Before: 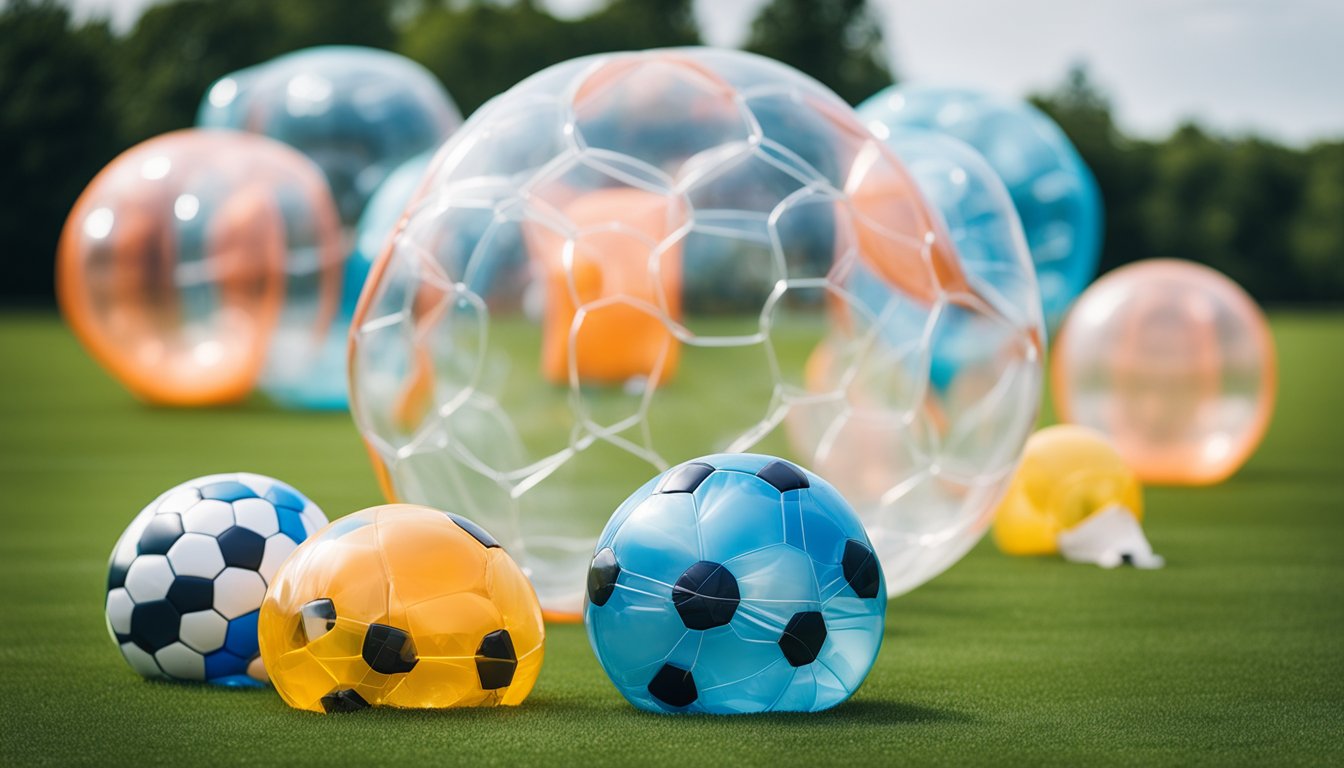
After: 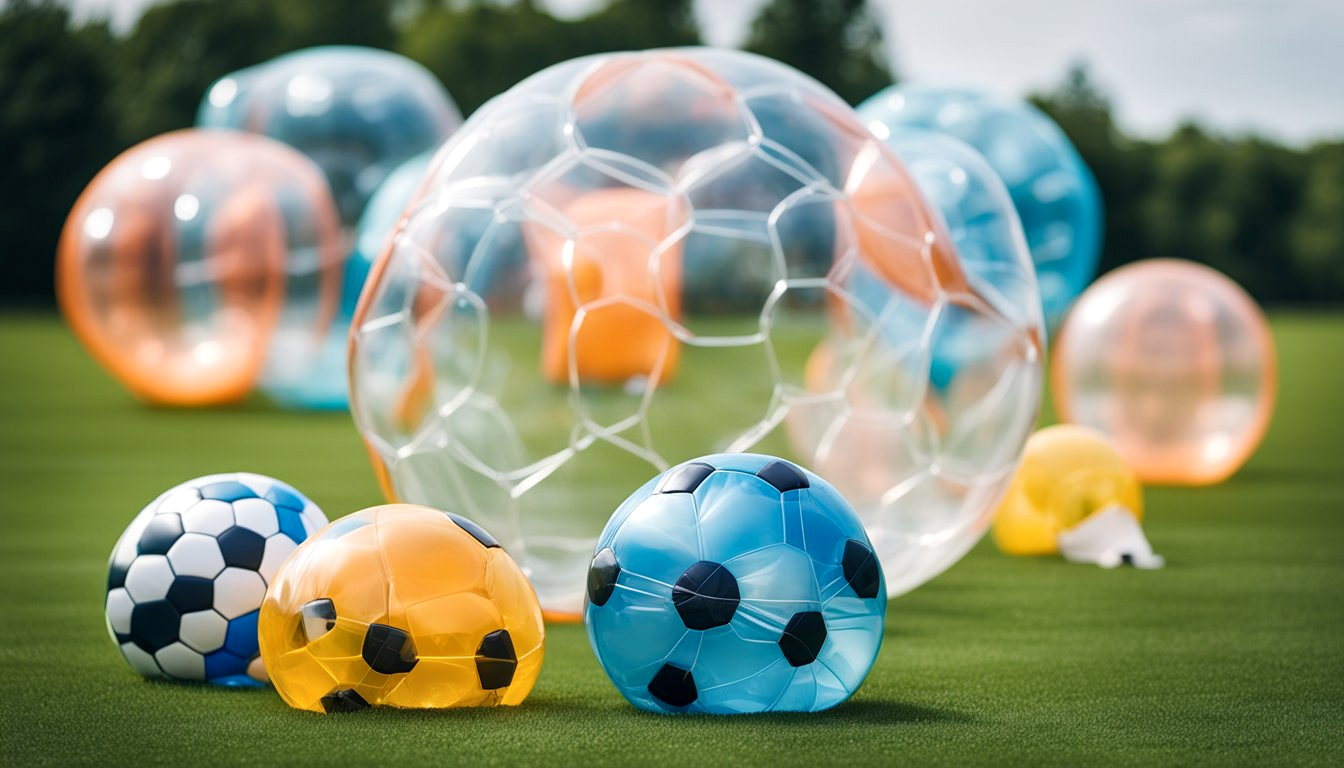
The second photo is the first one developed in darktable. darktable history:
local contrast: mode bilateral grid, contrast 21, coarseness 51, detail 129%, midtone range 0.2
